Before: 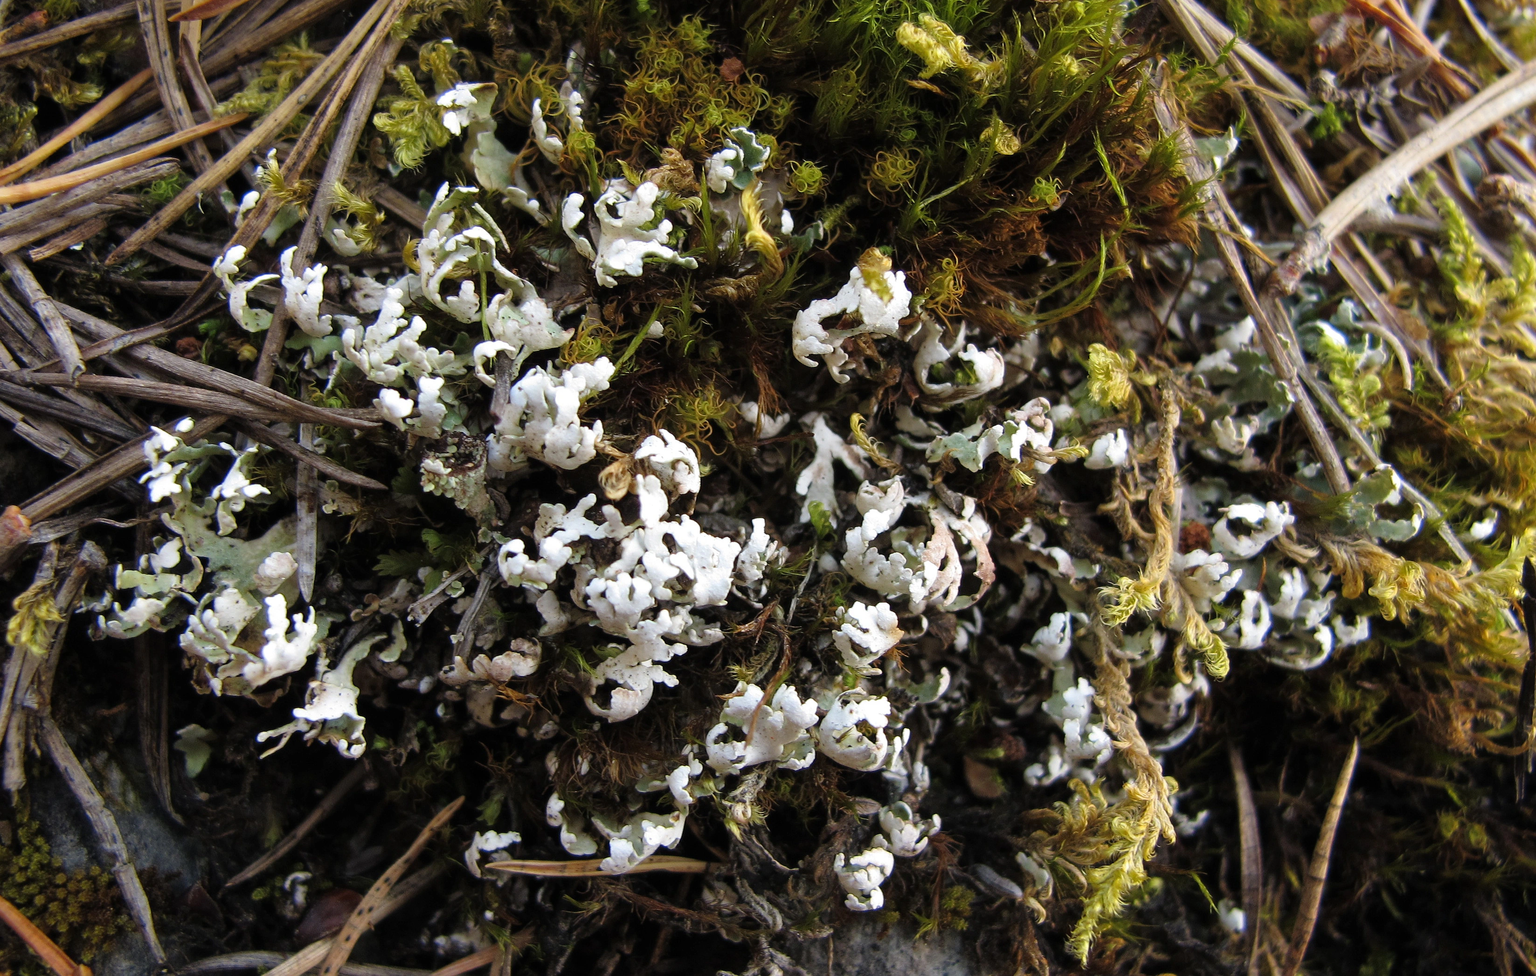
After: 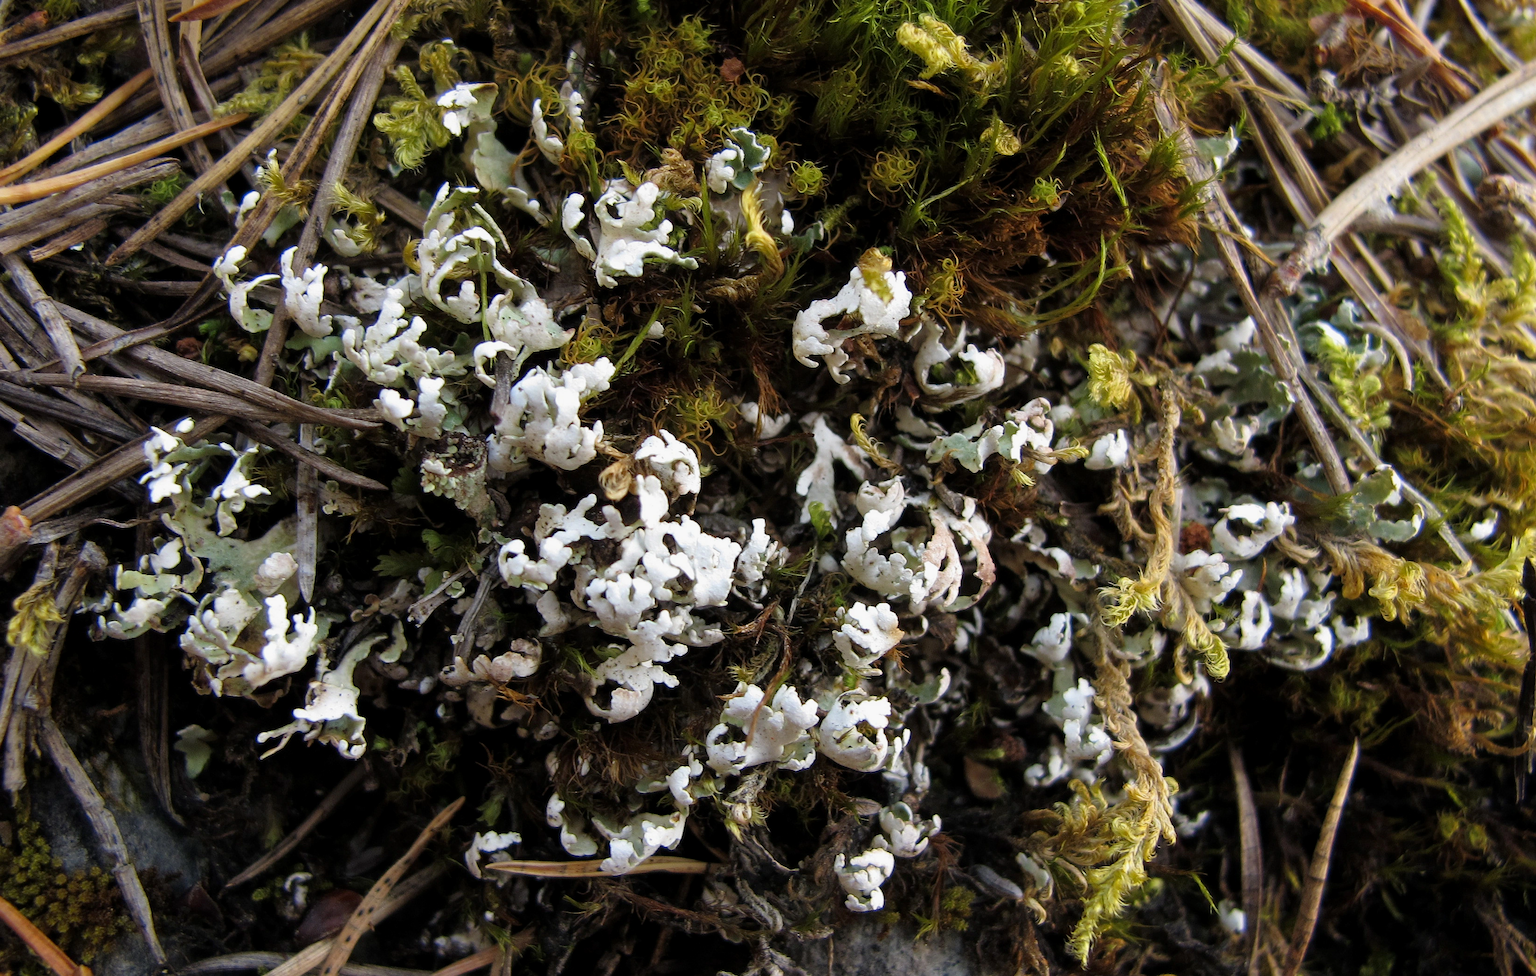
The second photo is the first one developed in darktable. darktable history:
exposure: black level correction 0.002, exposure -0.096 EV, compensate exposure bias true, compensate highlight preservation false
